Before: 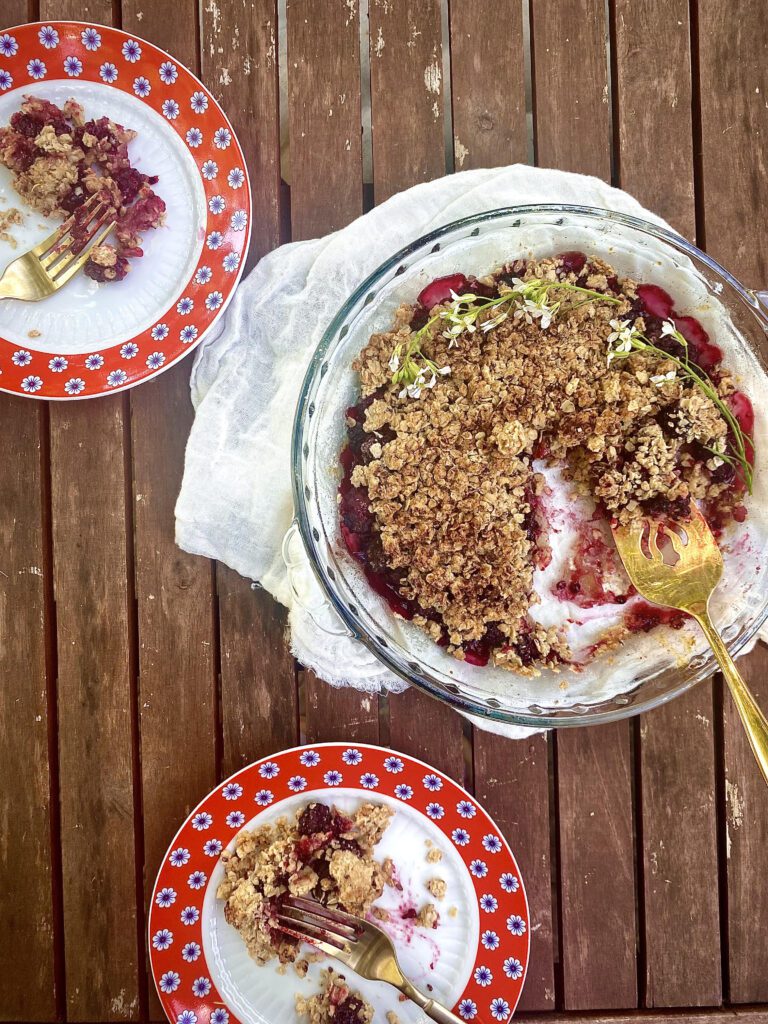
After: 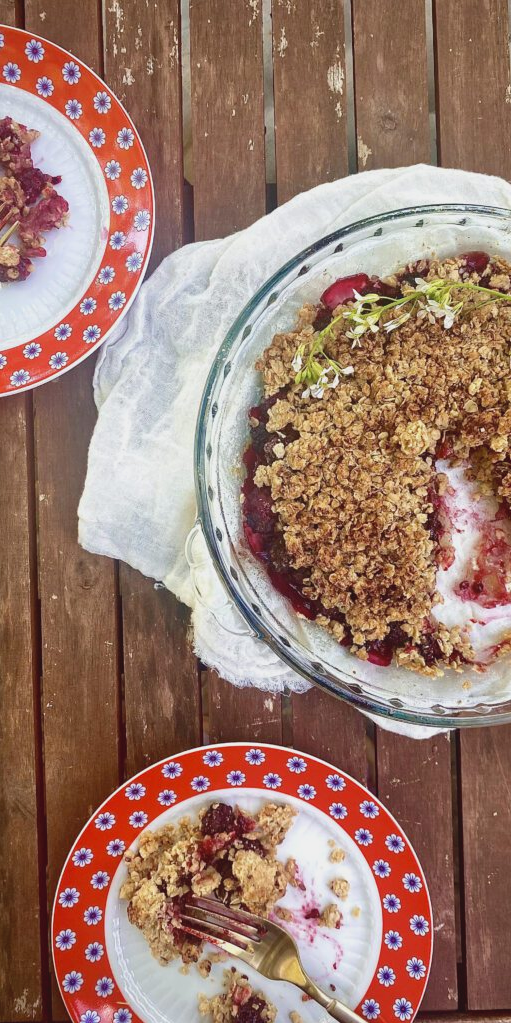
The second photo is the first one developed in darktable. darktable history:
contrast brightness saturation: contrast -0.11
crop and rotate: left 12.673%, right 20.66%
